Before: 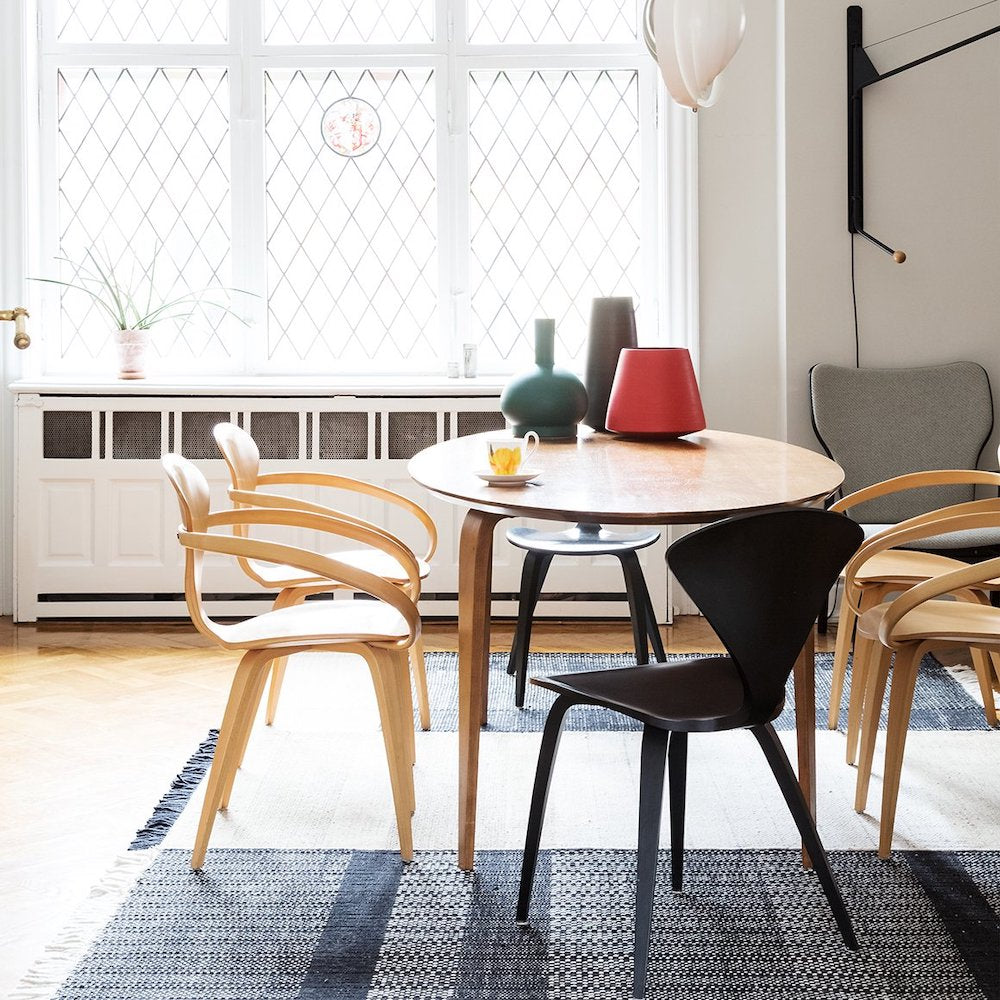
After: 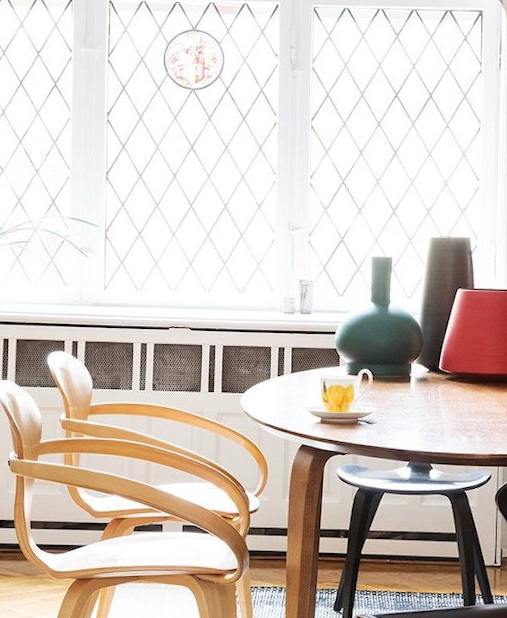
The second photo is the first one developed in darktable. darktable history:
crop: left 17.835%, top 7.675%, right 32.881%, bottom 32.213%
rotate and perspective: rotation 1.72°, automatic cropping off
